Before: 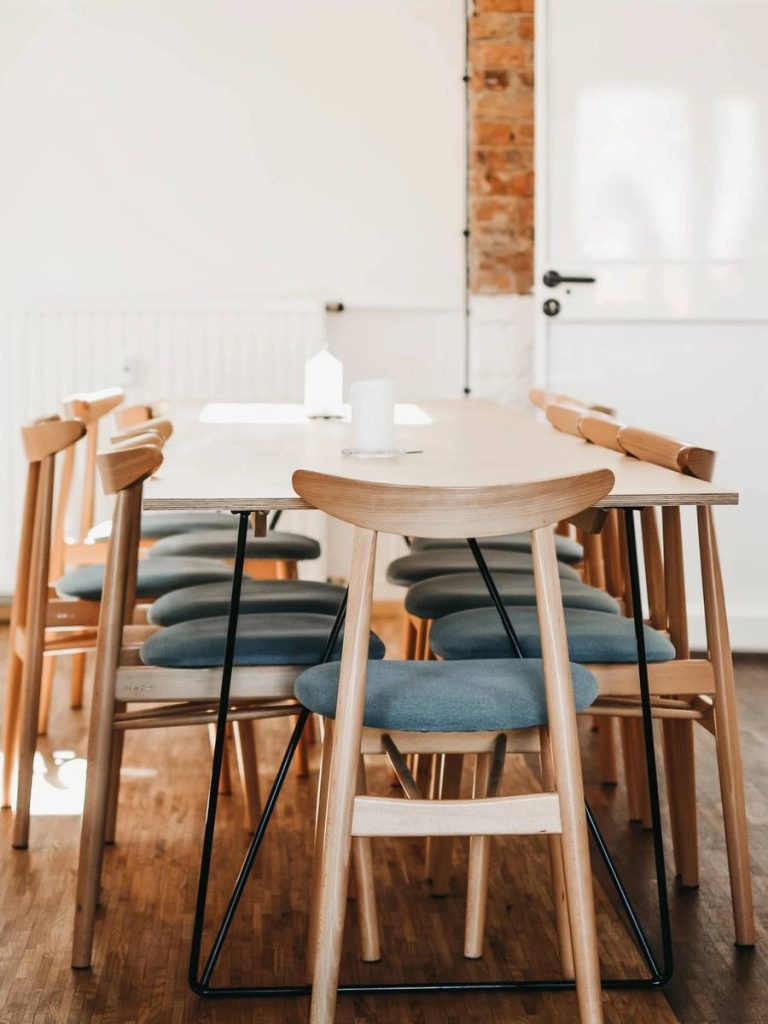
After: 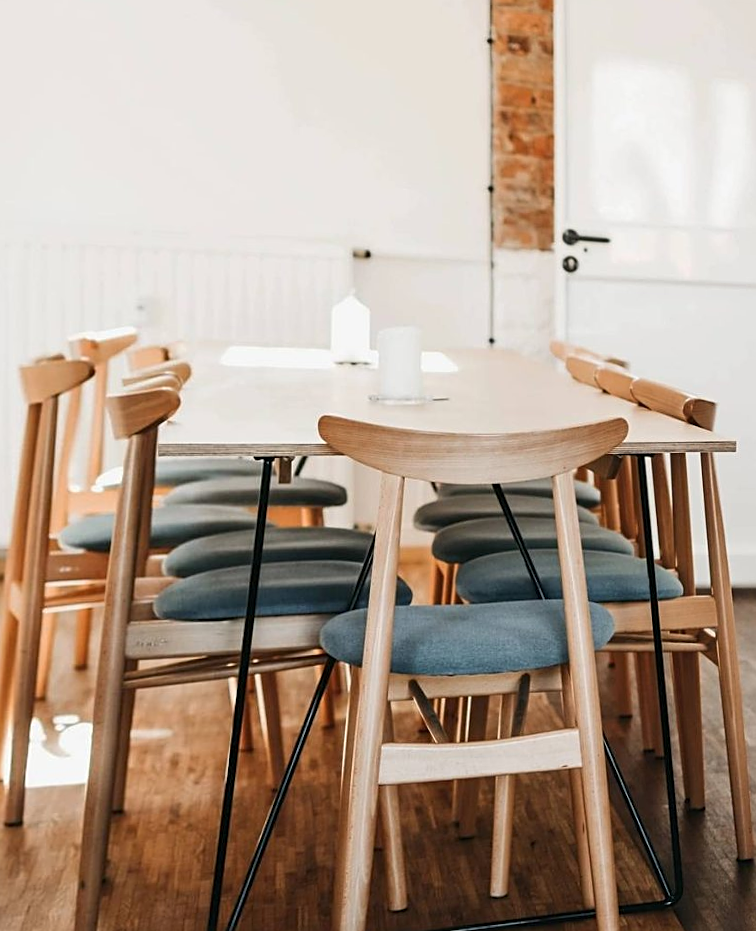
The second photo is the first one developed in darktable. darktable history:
rotate and perspective: rotation -0.013°, lens shift (vertical) -0.027, lens shift (horizontal) 0.178, crop left 0.016, crop right 0.989, crop top 0.082, crop bottom 0.918
sharpen: on, module defaults
